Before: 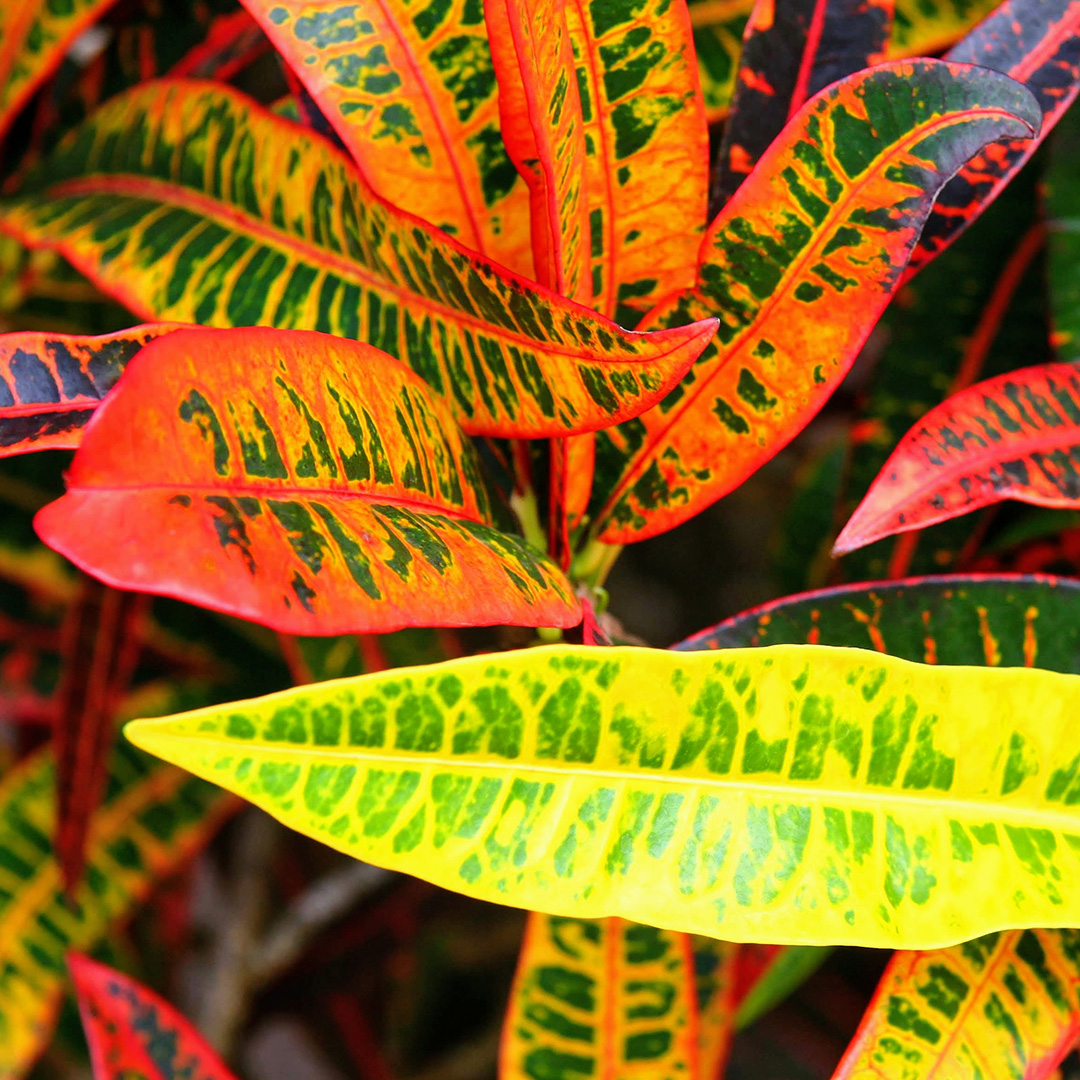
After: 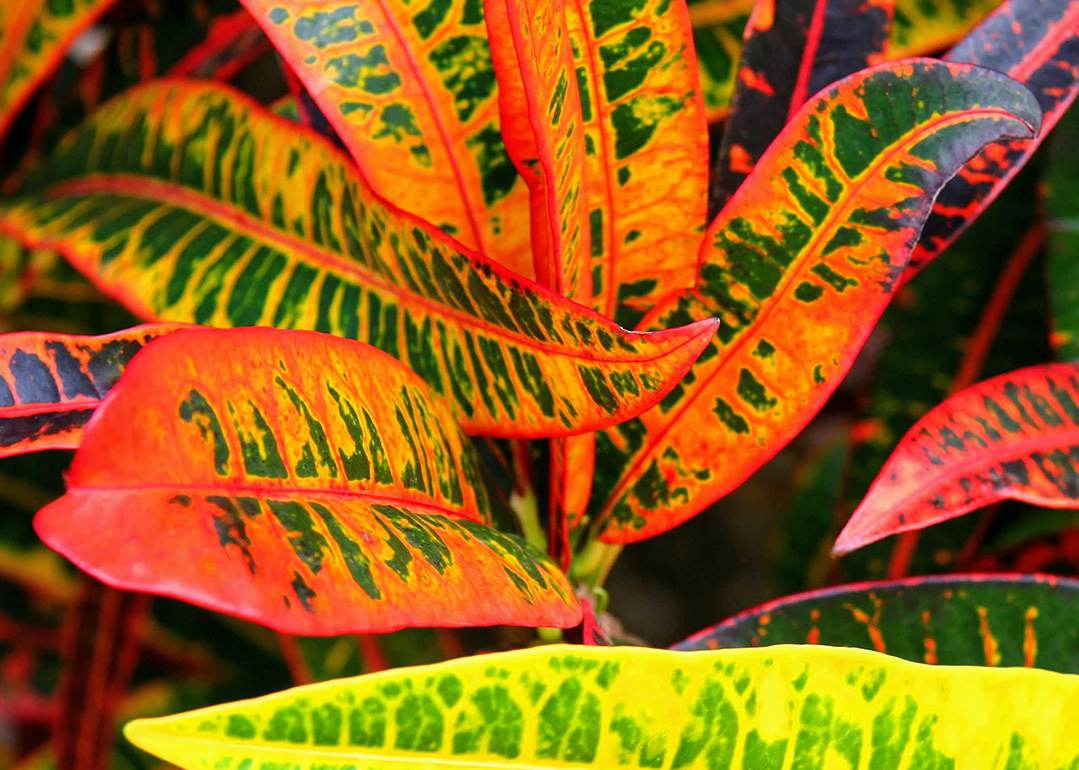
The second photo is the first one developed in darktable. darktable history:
crop: right 0%, bottom 28.642%
